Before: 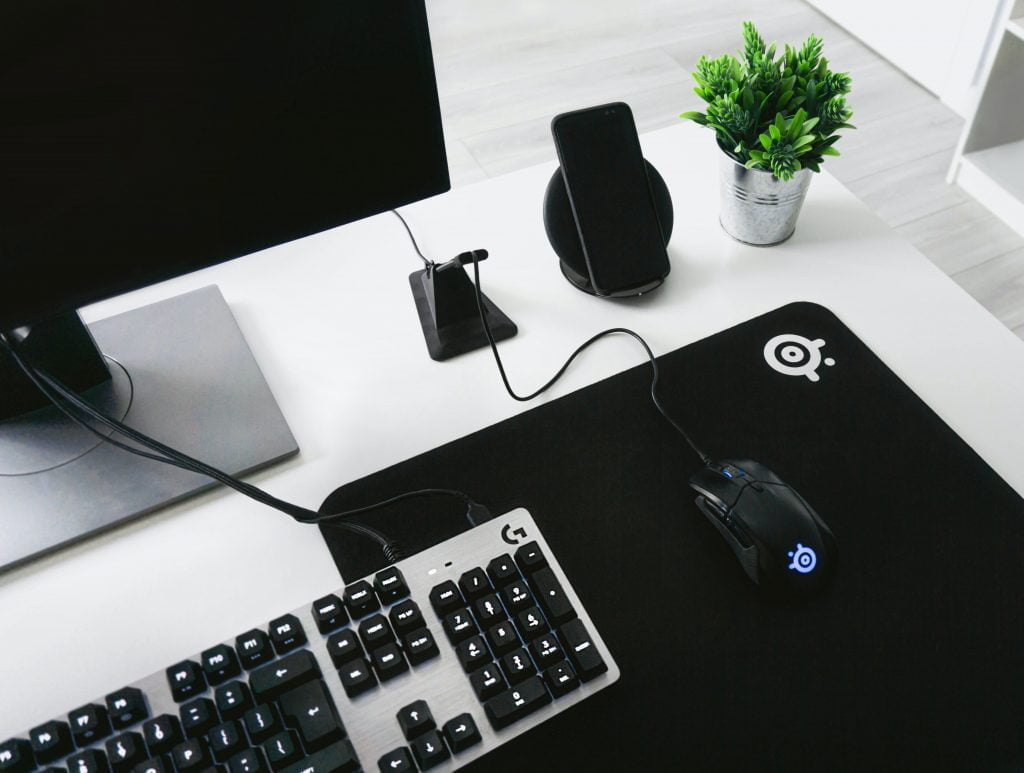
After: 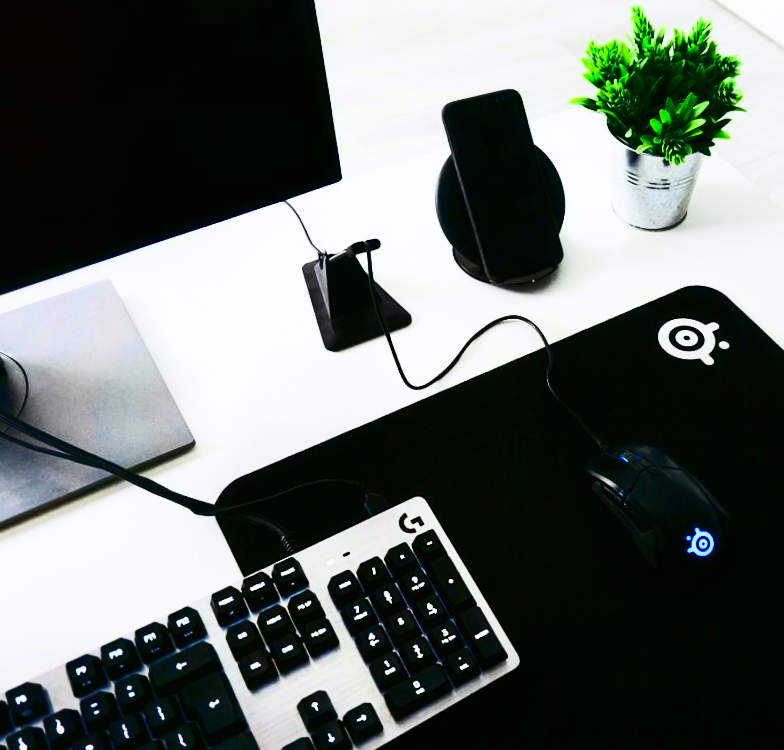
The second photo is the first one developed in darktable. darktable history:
crop: left 9.88%, right 12.664%
color correction: saturation 2.15
rotate and perspective: rotation -1°, crop left 0.011, crop right 0.989, crop top 0.025, crop bottom 0.975
contrast brightness saturation: contrast 0.5, saturation -0.1
